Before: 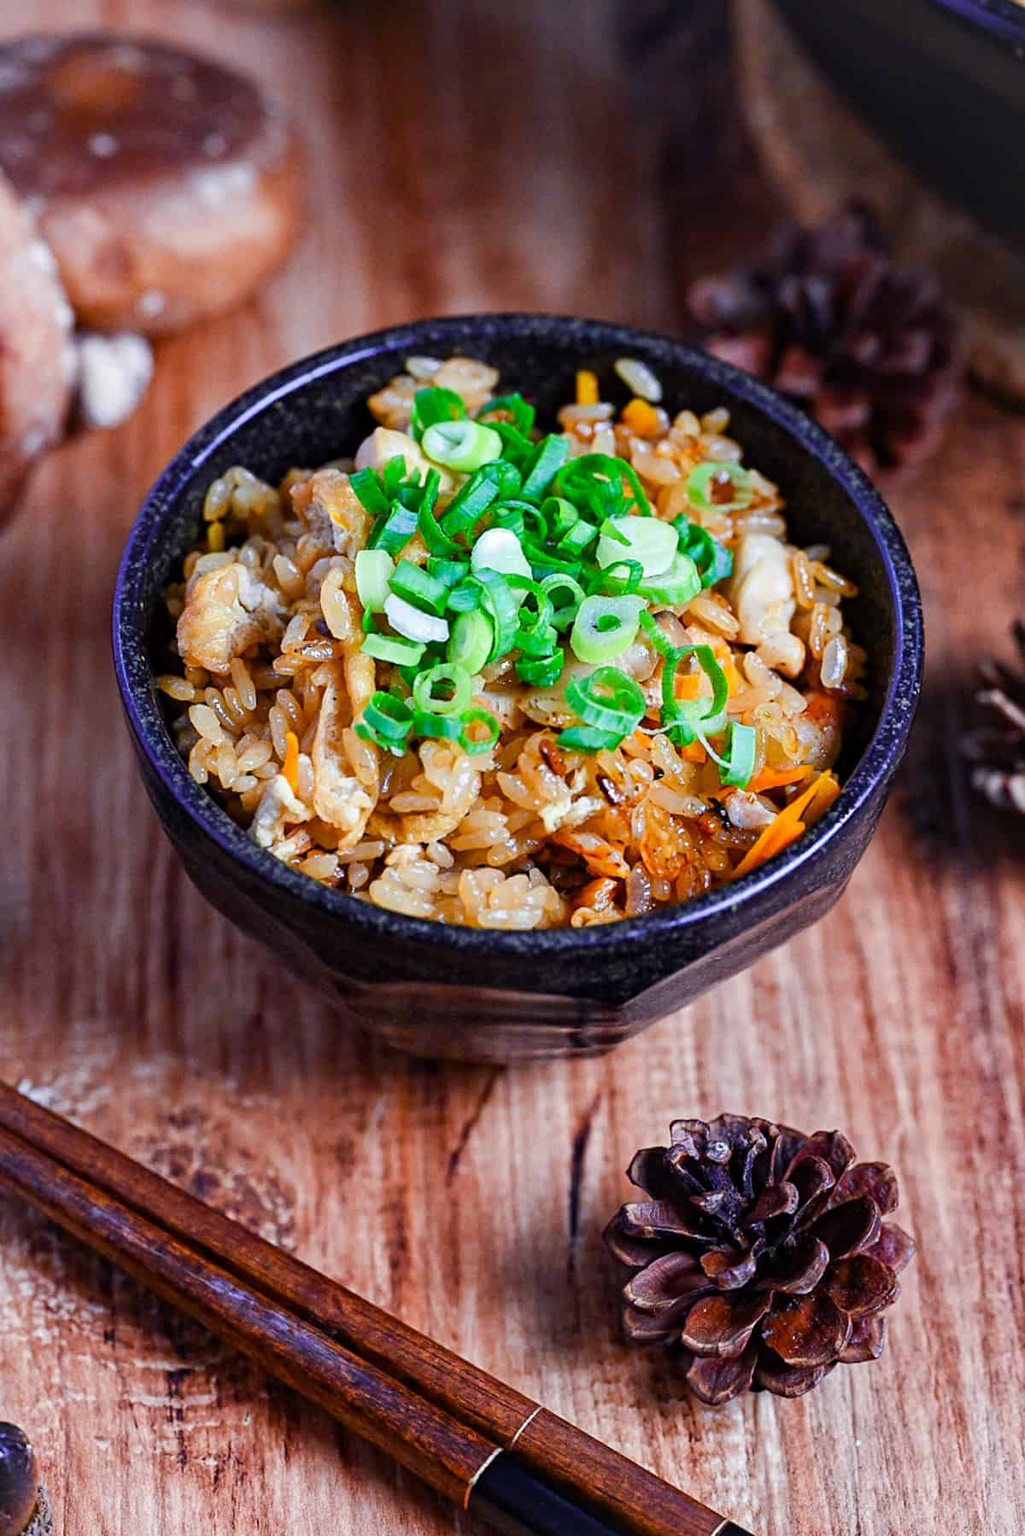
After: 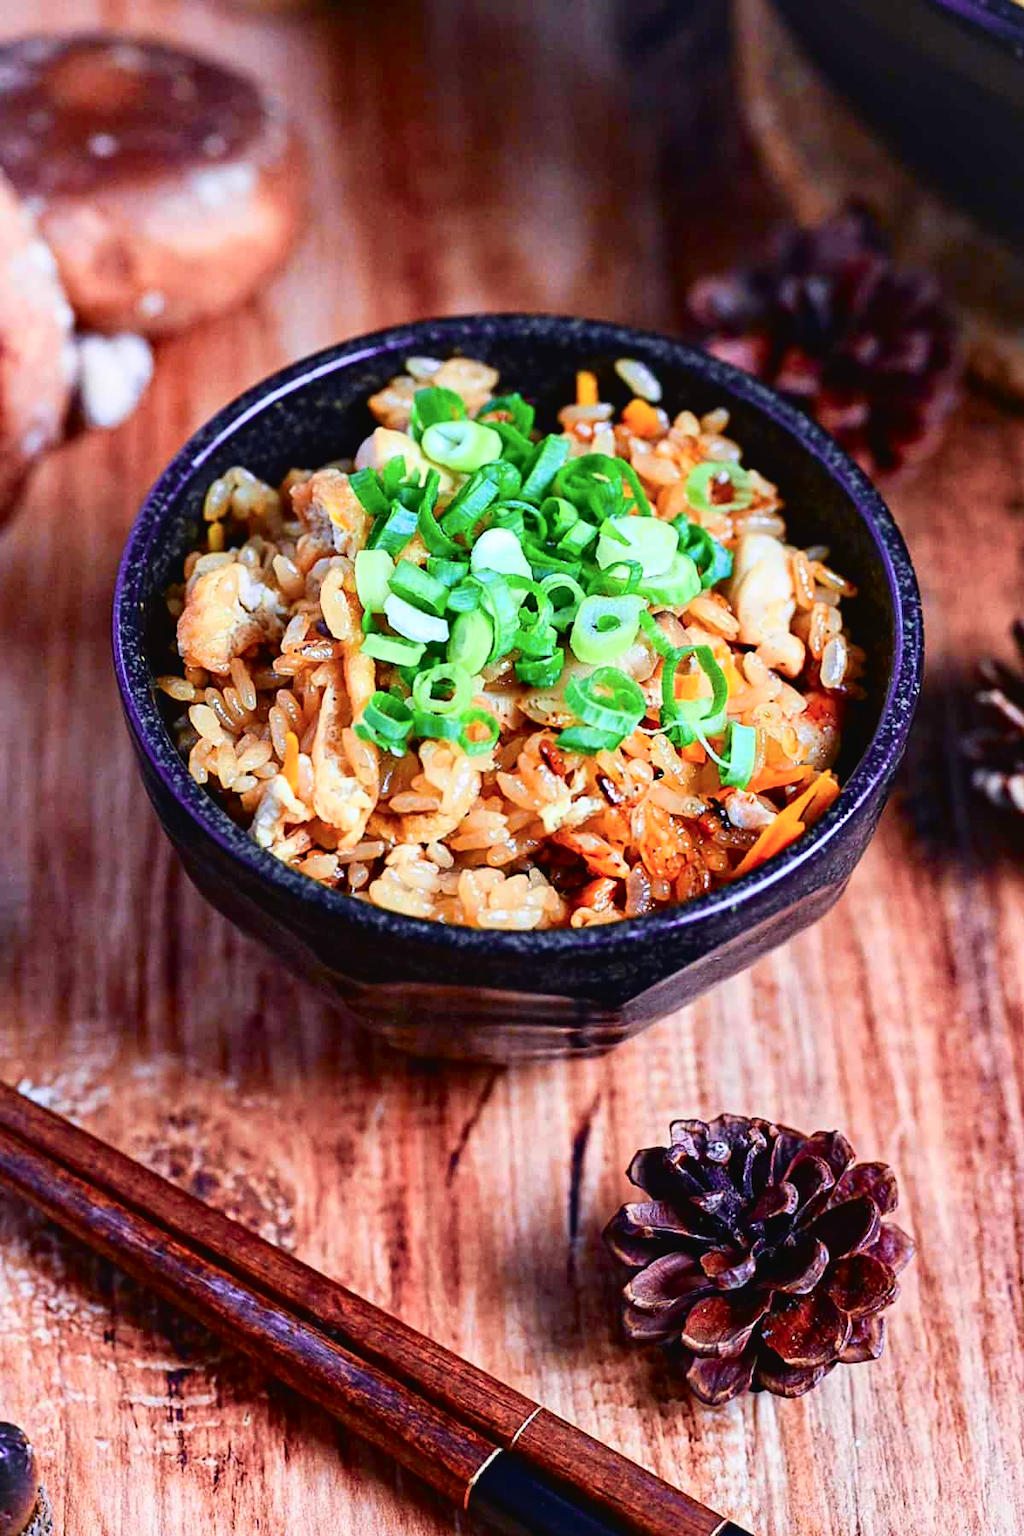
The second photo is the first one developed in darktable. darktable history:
tone curve: curves: ch0 [(0, 0.024) (0.049, 0.038) (0.176, 0.162) (0.311, 0.337) (0.416, 0.471) (0.565, 0.658) (0.817, 0.911) (1, 1)]; ch1 [(0, 0) (0.351, 0.347) (0.446, 0.42) (0.481, 0.463) (0.504, 0.504) (0.522, 0.521) (0.546, 0.563) (0.622, 0.664) (0.728, 0.786) (1, 1)]; ch2 [(0, 0) (0.327, 0.324) (0.427, 0.413) (0.458, 0.444) (0.502, 0.504) (0.526, 0.539) (0.547, 0.581) (0.601, 0.61) (0.76, 0.765) (1, 1)], color space Lab, independent channels, preserve colors none
